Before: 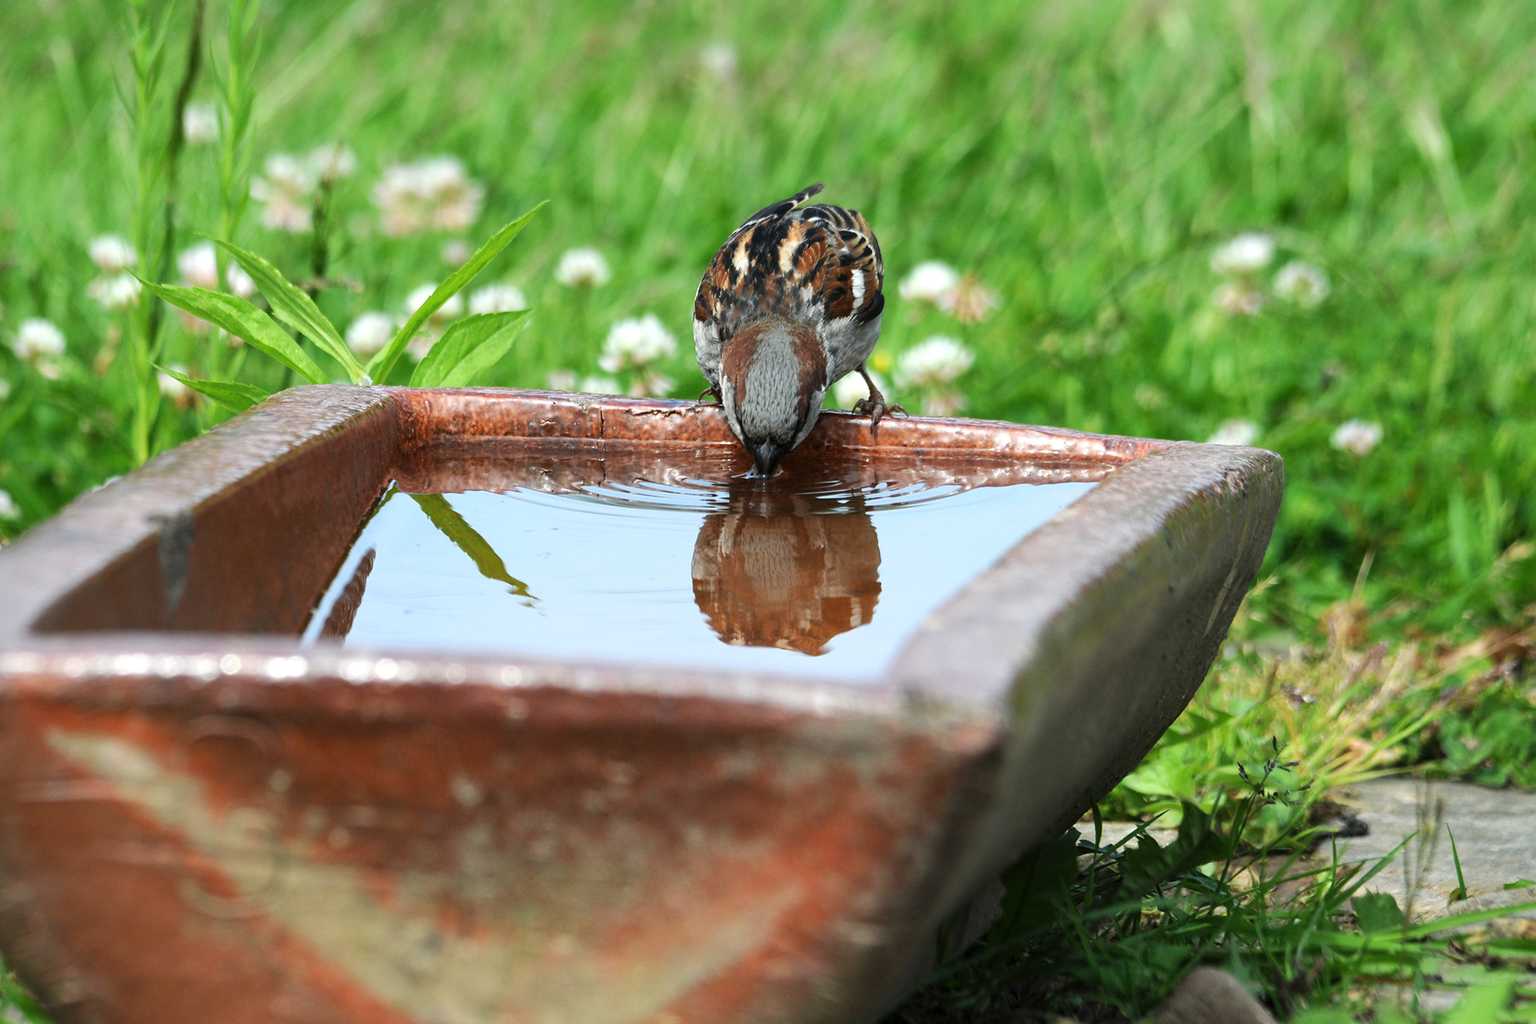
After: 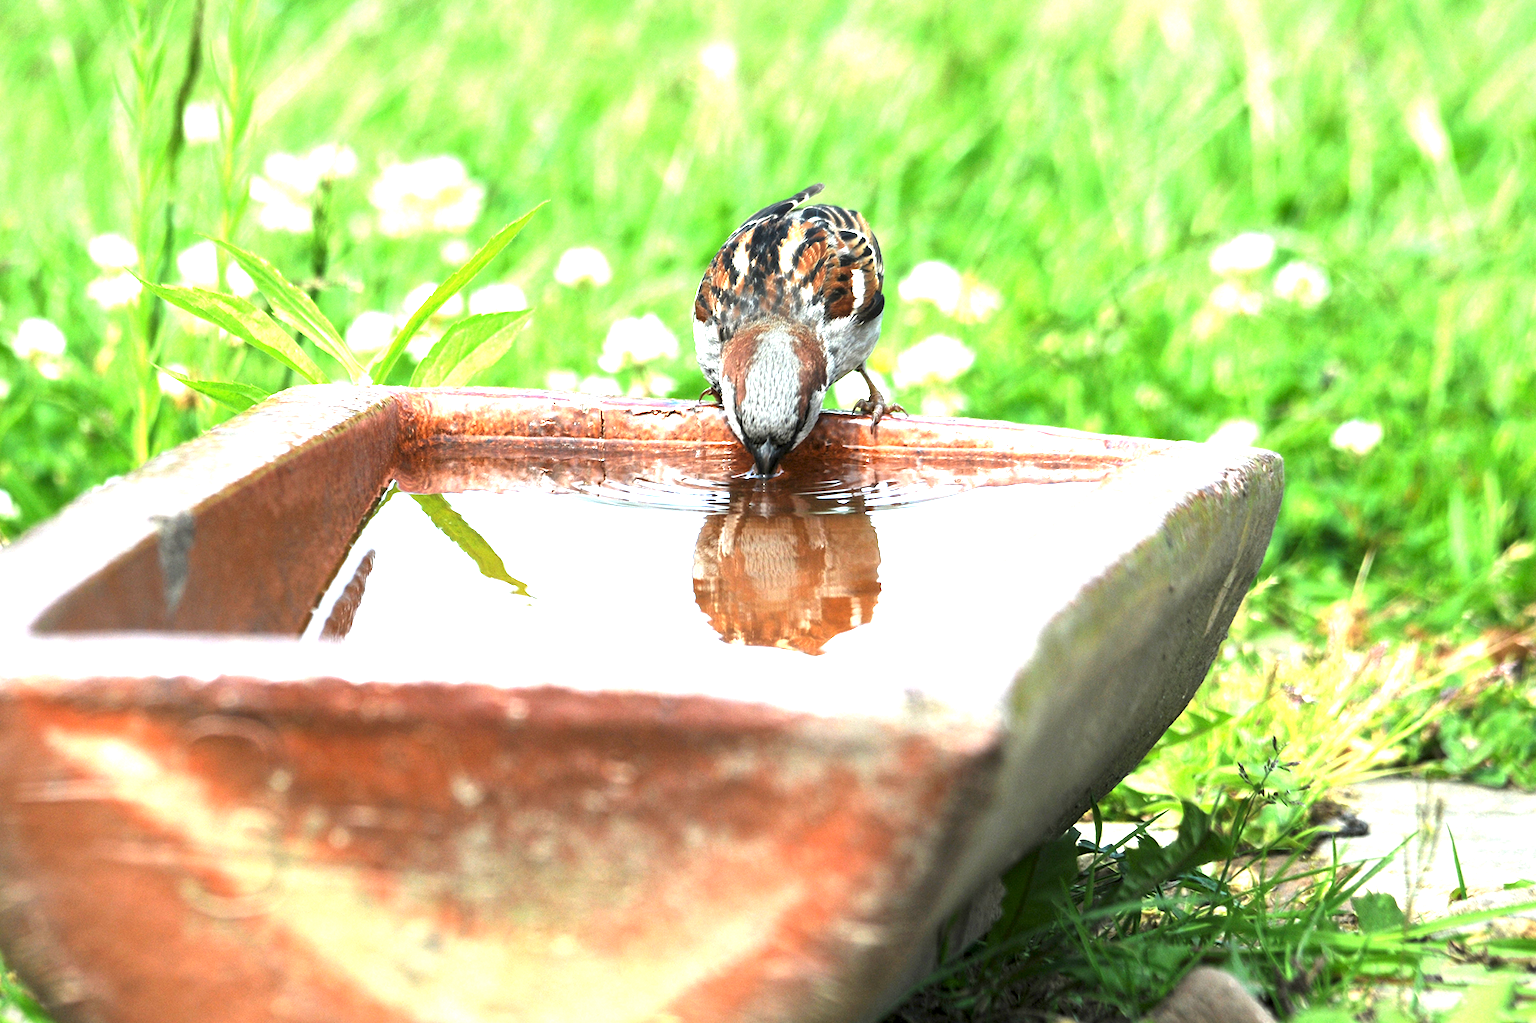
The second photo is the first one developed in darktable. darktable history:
exposure: black level correction 0.001, exposure 1.646 EV, compensate exposure bias true, compensate highlight preservation false
white balance: red 1, blue 1
